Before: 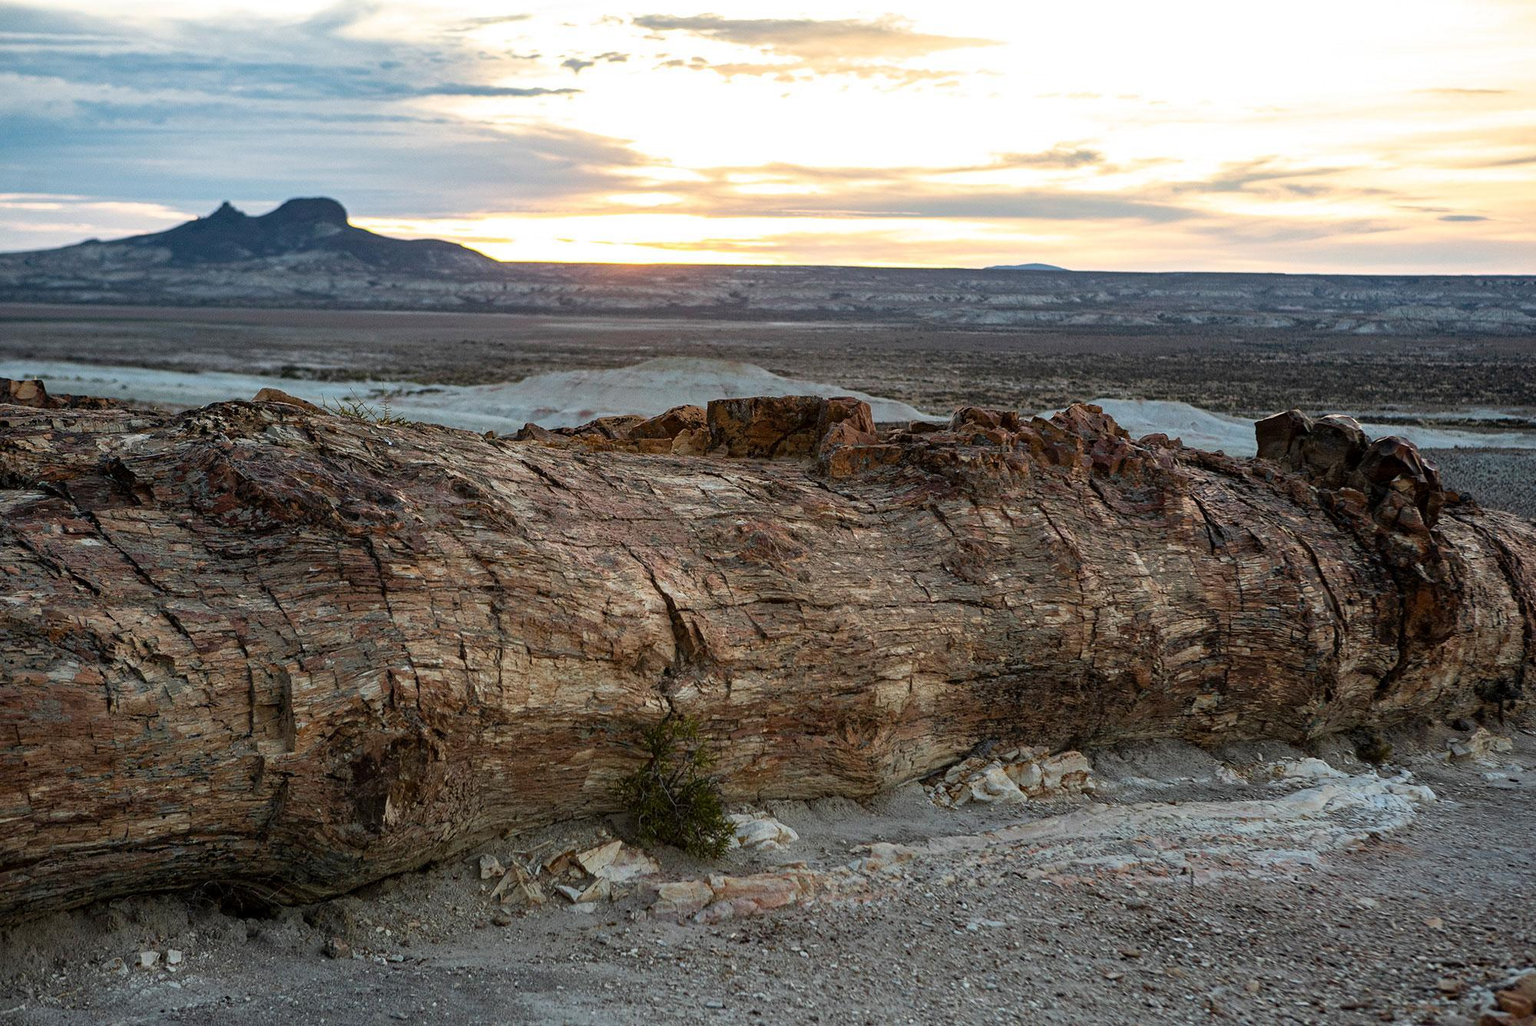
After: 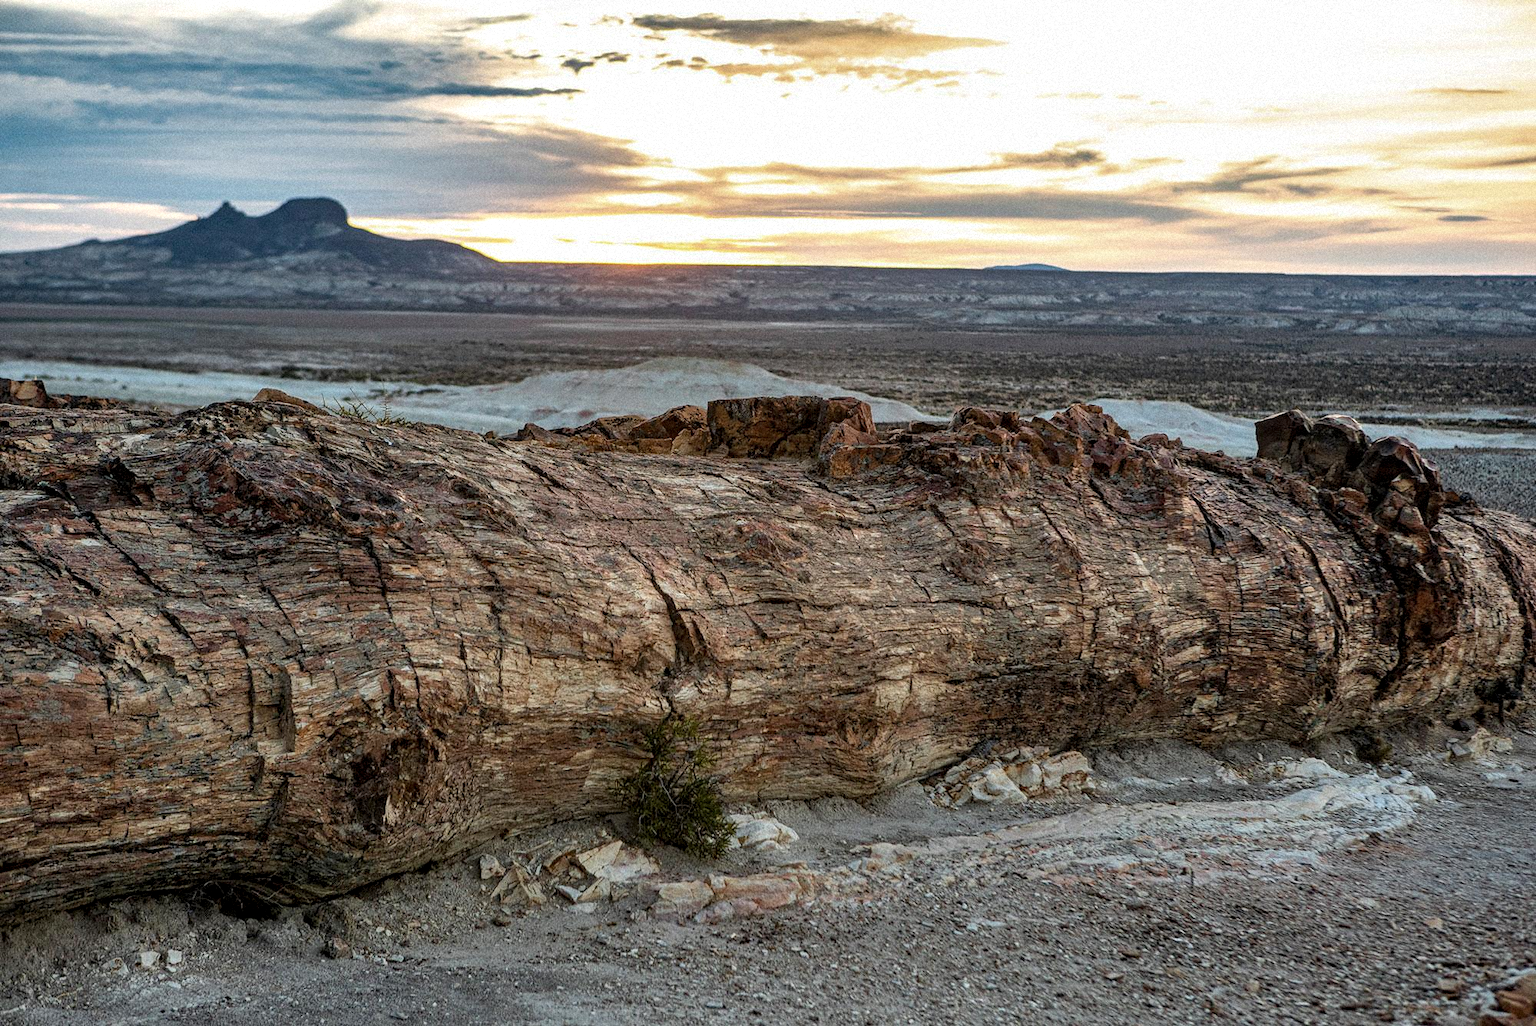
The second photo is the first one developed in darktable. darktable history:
shadows and highlights: soften with gaussian
local contrast: on, module defaults
grain: mid-tones bias 0%
